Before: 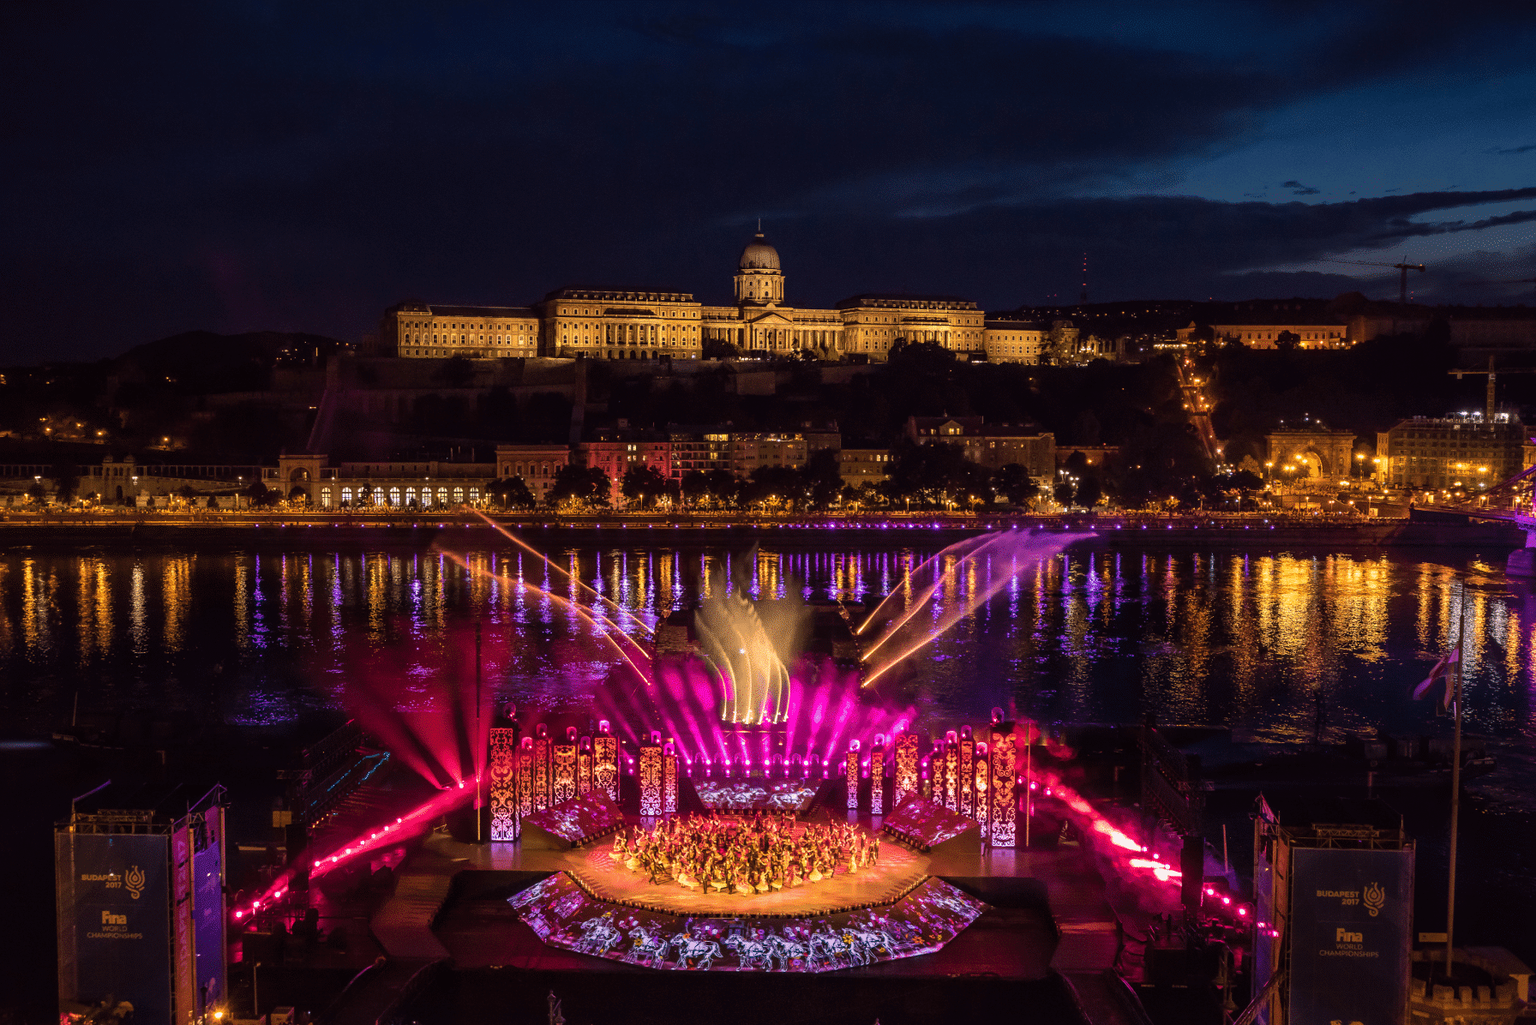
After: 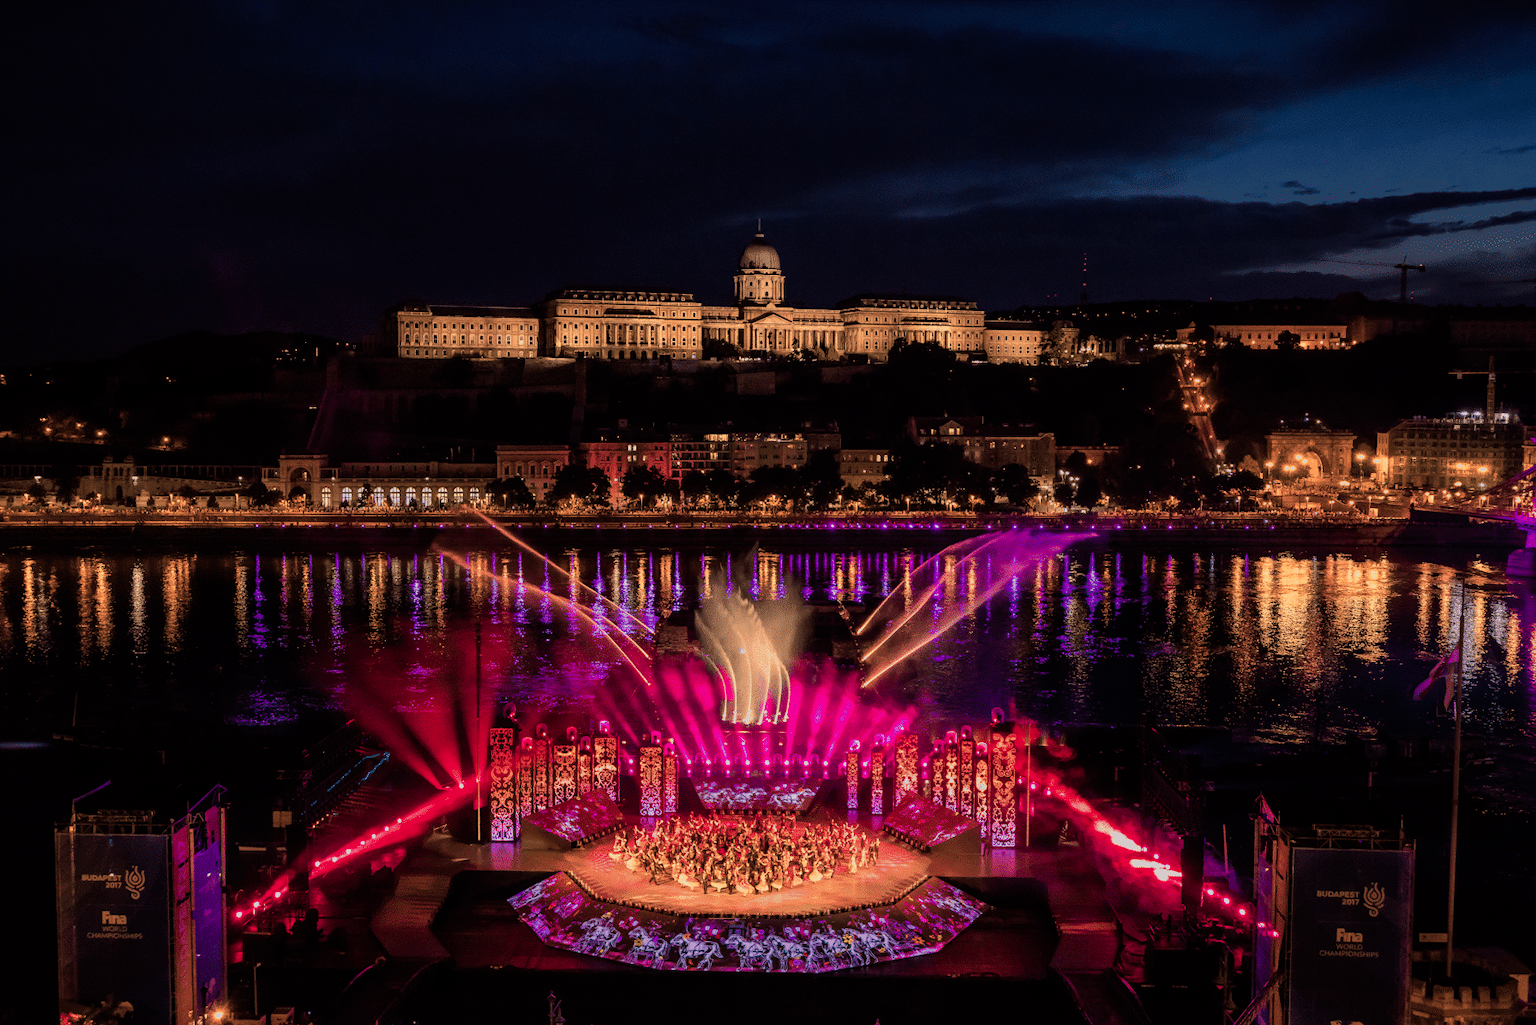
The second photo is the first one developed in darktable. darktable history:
color zones: curves: ch0 [(0, 0.473) (0.001, 0.473) (0.226, 0.548) (0.4, 0.589) (0.525, 0.54) (0.728, 0.403) (0.999, 0.473) (1, 0.473)]; ch1 [(0, 0.619) (0.001, 0.619) (0.234, 0.388) (0.4, 0.372) (0.528, 0.422) (0.732, 0.53) (0.999, 0.619) (1, 0.619)]; ch2 [(0, 0.547) (0.001, 0.547) (0.226, 0.45) (0.4, 0.525) (0.525, 0.585) (0.8, 0.511) (0.999, 0.547) (1, 0.547)]
filmic rgb: black relative exposure -7.65 EV, white relative exposure 4.56 EV, hardness 3.61, color science v6 (2022)
